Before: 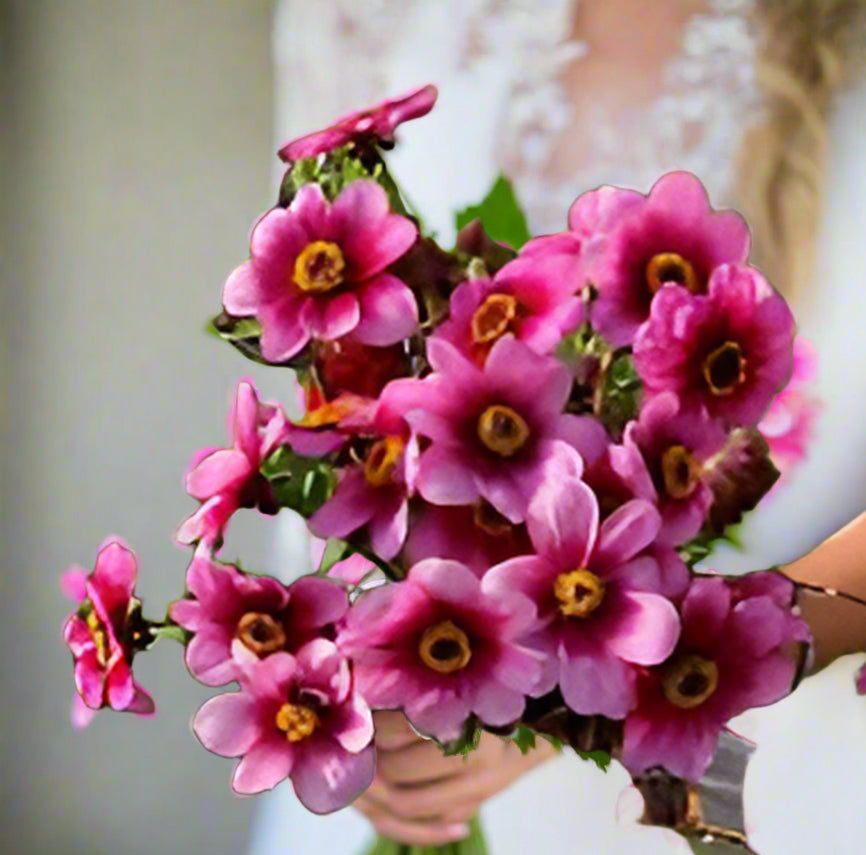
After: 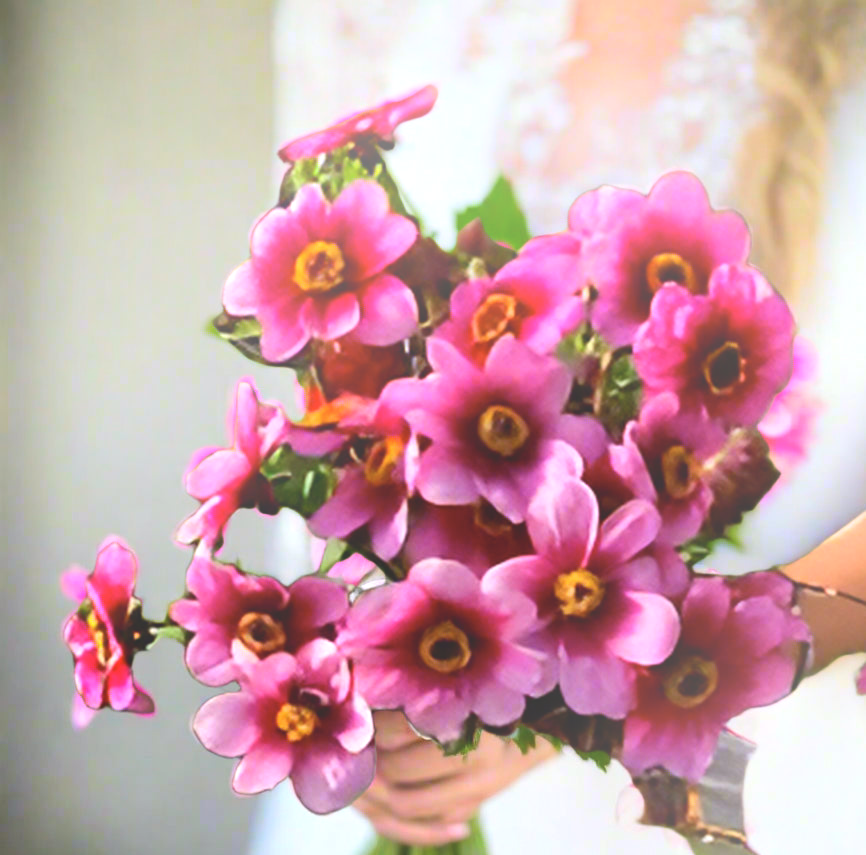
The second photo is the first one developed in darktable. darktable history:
bloom: size 38%, threshold 95%, strength 30%
tone equalizer: -8 EV -0.417 EV, -7 EV -0.389 EV, -6 EV -0.333 EV, -5 EV -0.222 EV, -3 EV 0.222 EV, -2 EV 0.333 EV, -1 EV 0.389 EV, +0 EV 0.417 EV, edges refinement/feathering 500, mask exposure compensation -1.57 EV, preserve details no
